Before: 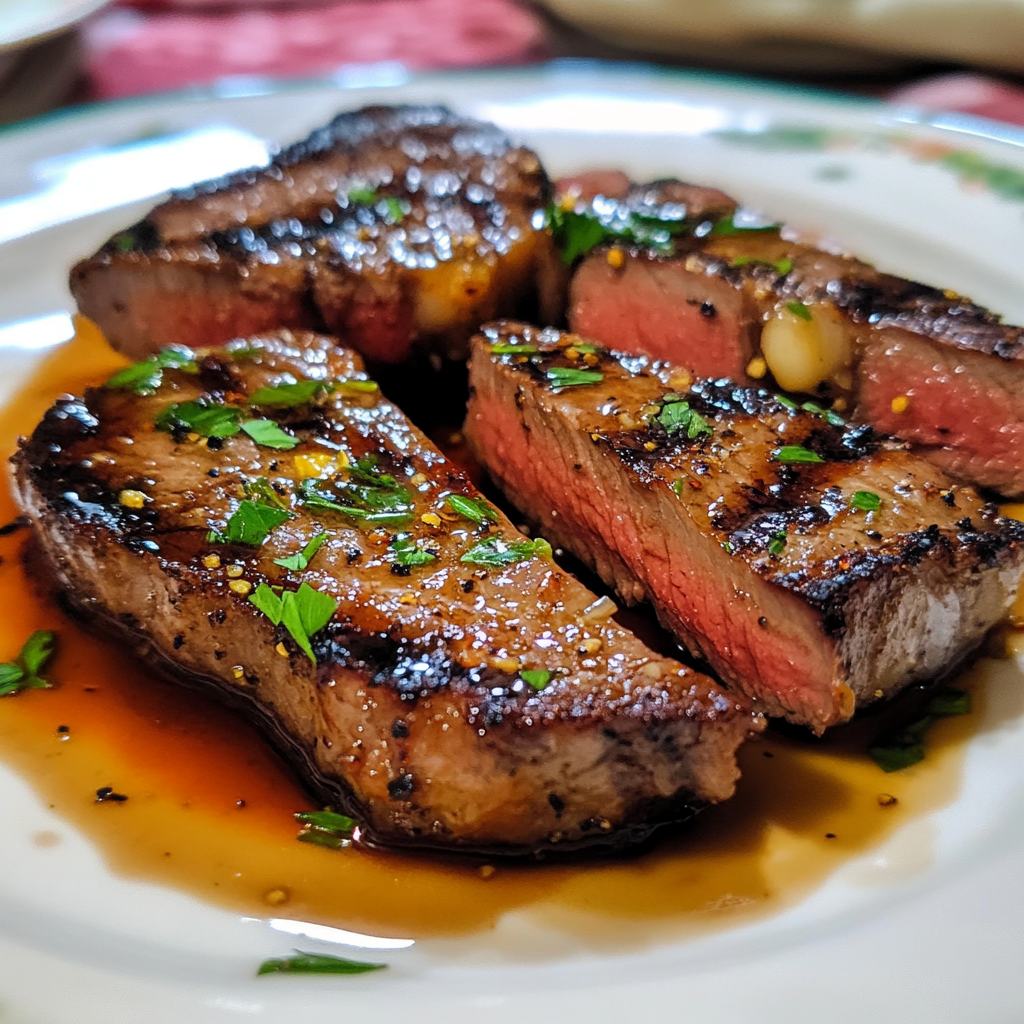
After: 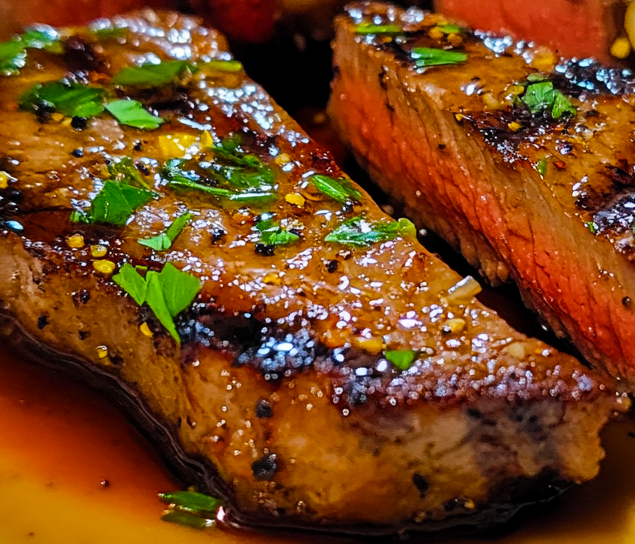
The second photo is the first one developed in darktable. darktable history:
crop: left 13.312%, top 31.28%, right 24.627%, bottom 15.582%
vignetting: fall-off start 116.67%, fall-off radius 59.26%, brightness -0.31, saturation -0.056
color balance rgb: perceptual saturation grading › global saturation 30%, global vibrance 10%
